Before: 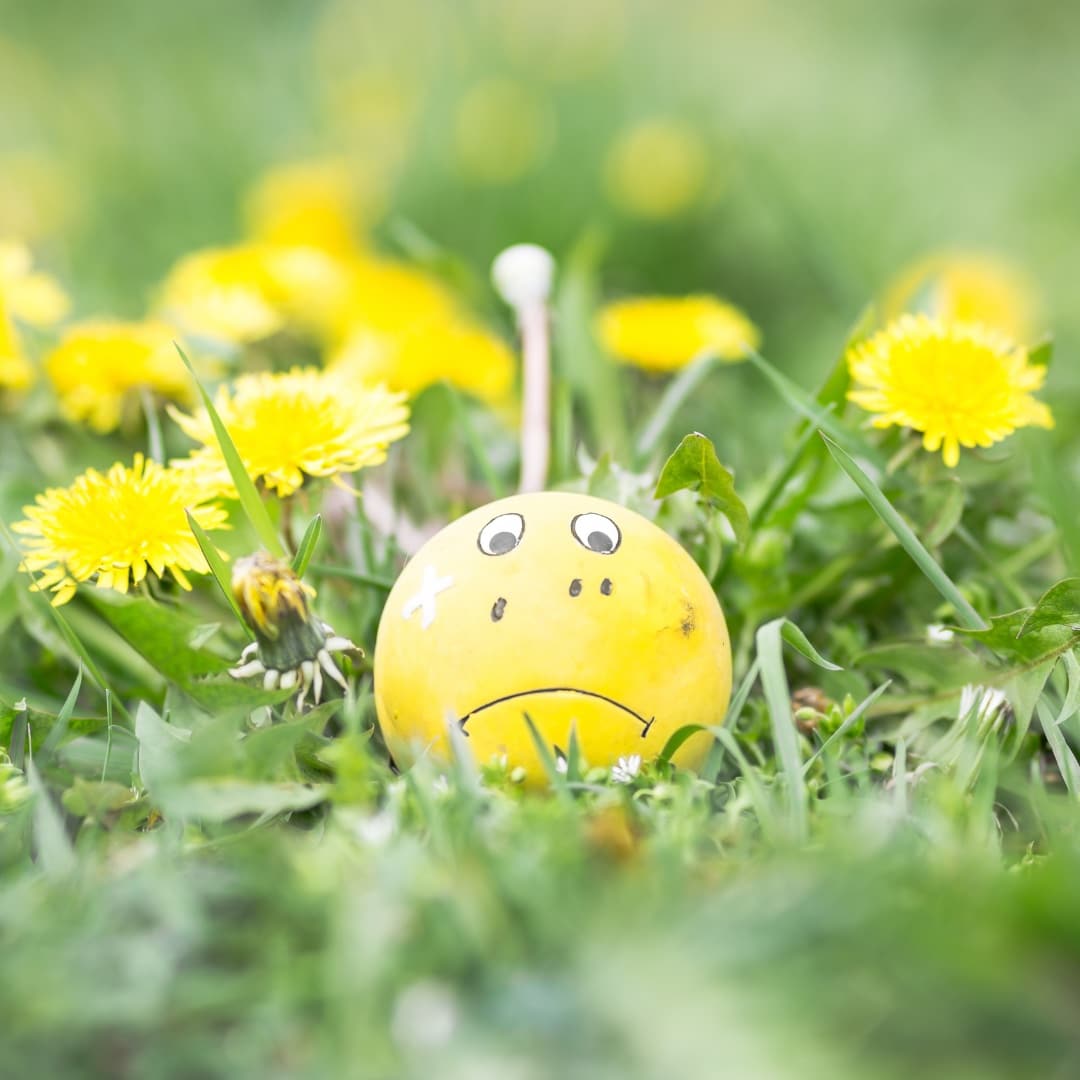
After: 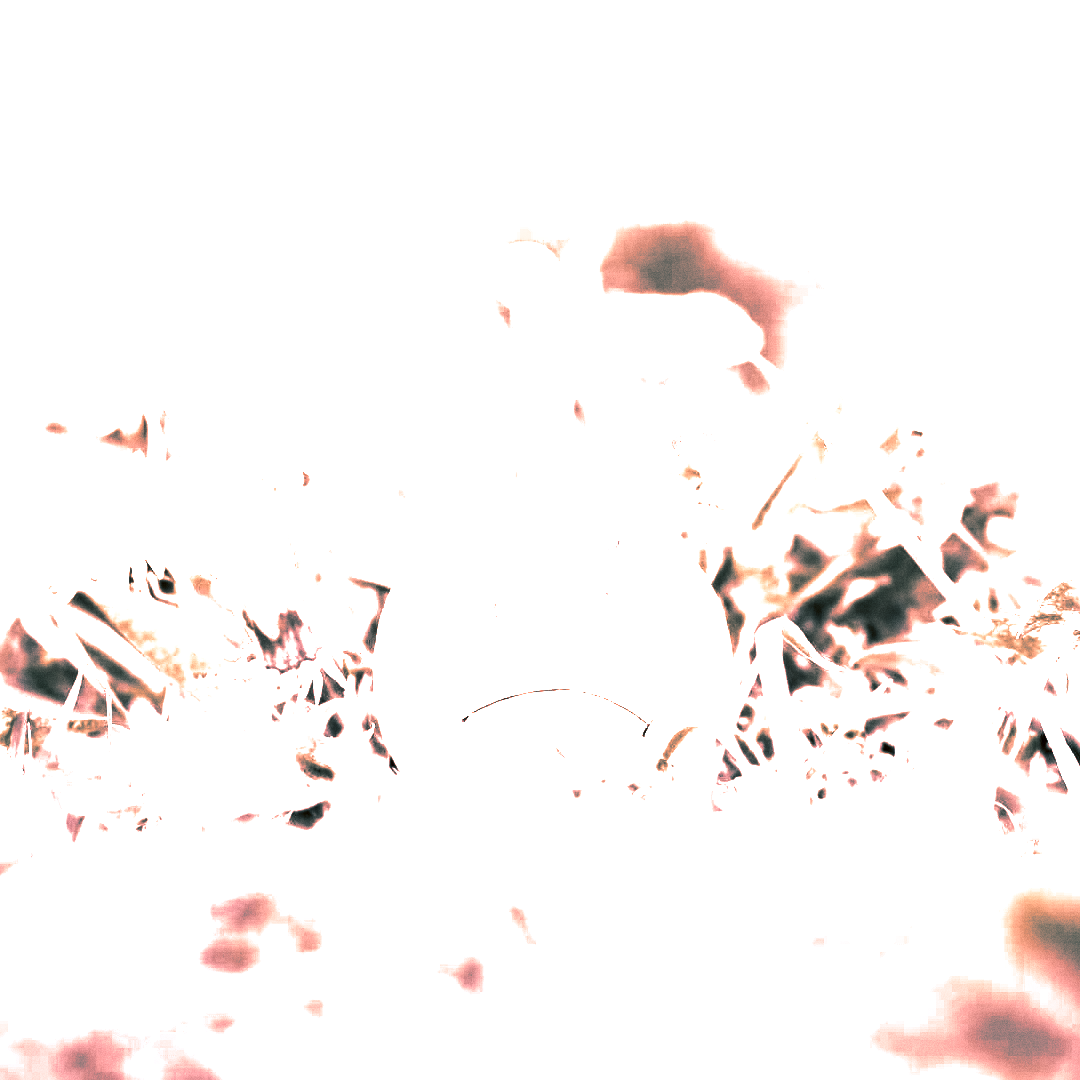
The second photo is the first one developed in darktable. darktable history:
split-toning: shadows › hue 186.43°, highlights › hue 49.29°, compress 30.29%
white balance: red 4.26, blue 1.802
shadows and highlights: shadows 4.1, highlights -17.6, soften with gaussian
contrast brightness saturation: contrast 0.09, brightness -0.59, saturation 0.17
contrast equalizer: y [[0.439, 0.44, 0.442, 0.457, 0.493, 0.498], [0.5 ×6], [0.5 ×6], [0 ×6], [0 ×6]], mix 0.59
color correction: saturation 0.3
color balance: lift [1, 1.015, 1.004, 0.985], gamma [1, 0.958, 0.971, 1.042], gain [1, 0.956, 0.977, 1.044]
grain: coarseness 0.09 ISO
